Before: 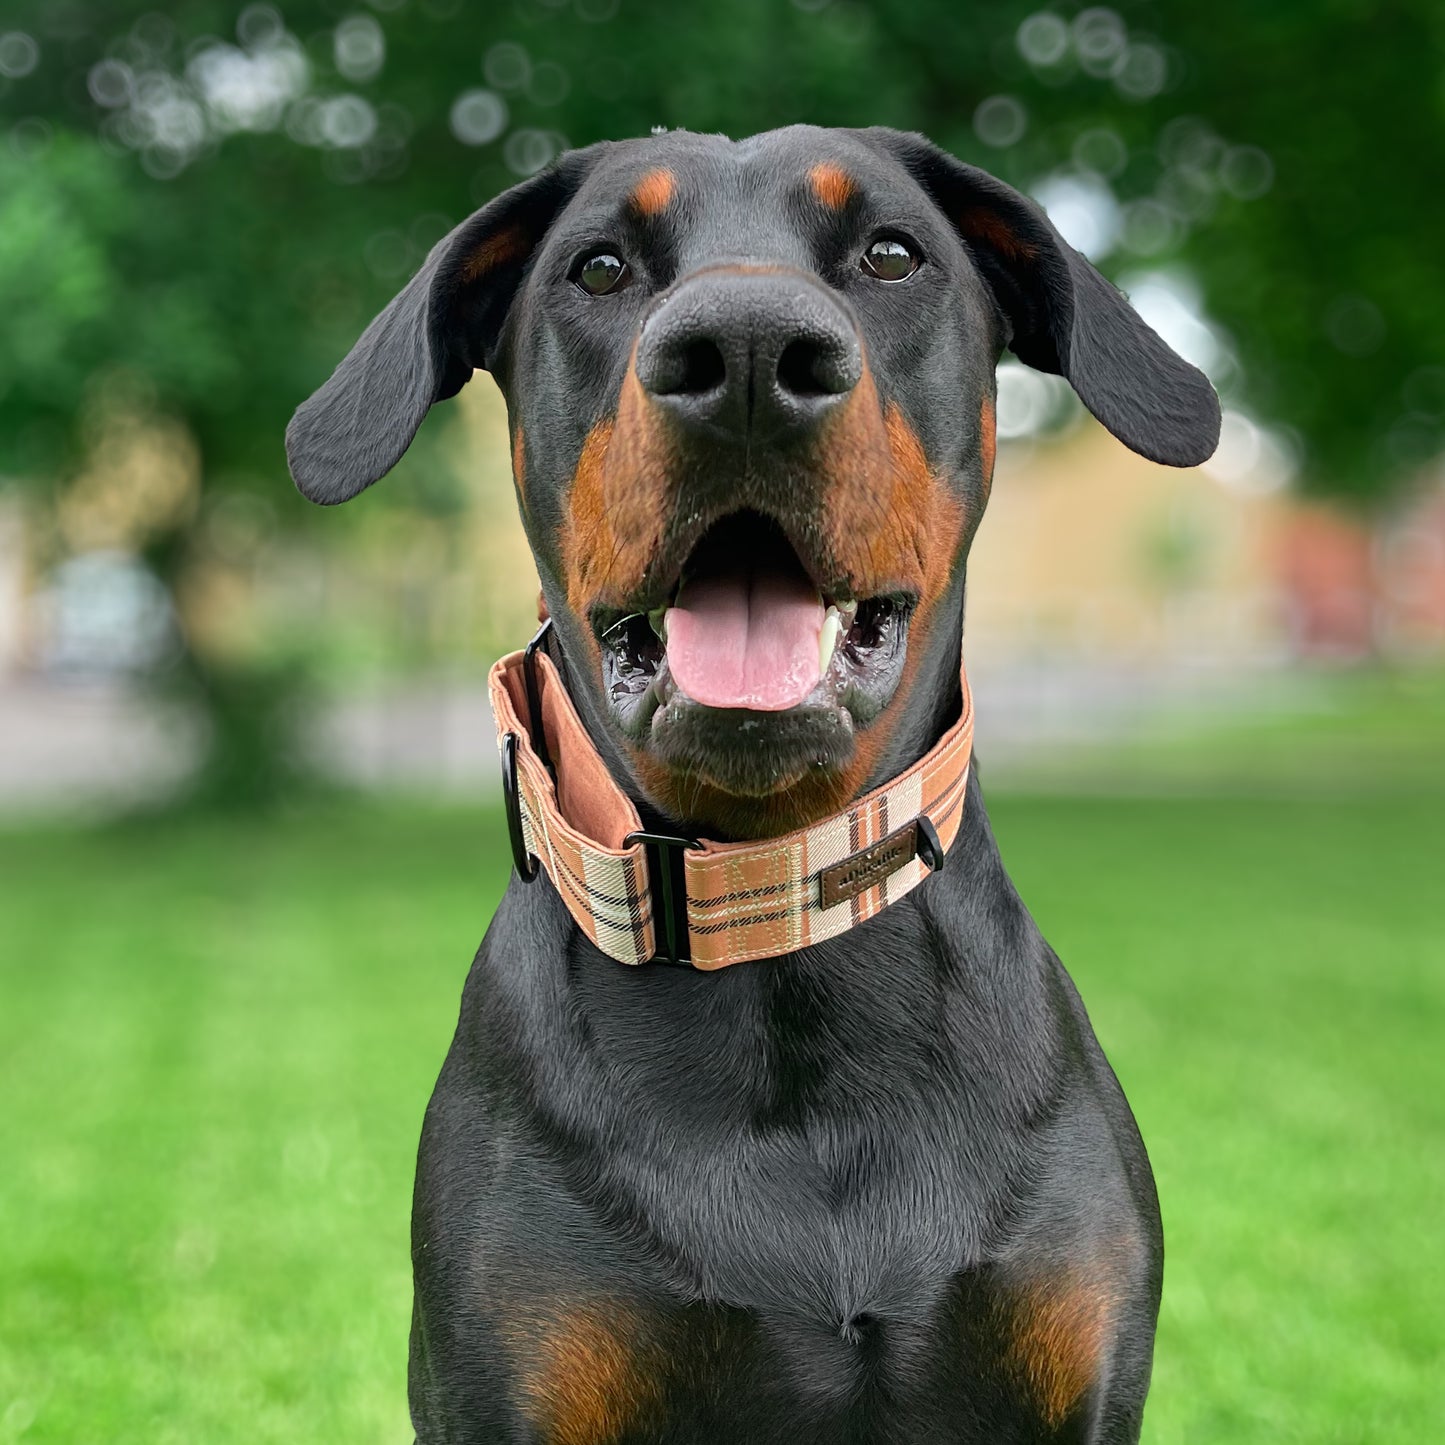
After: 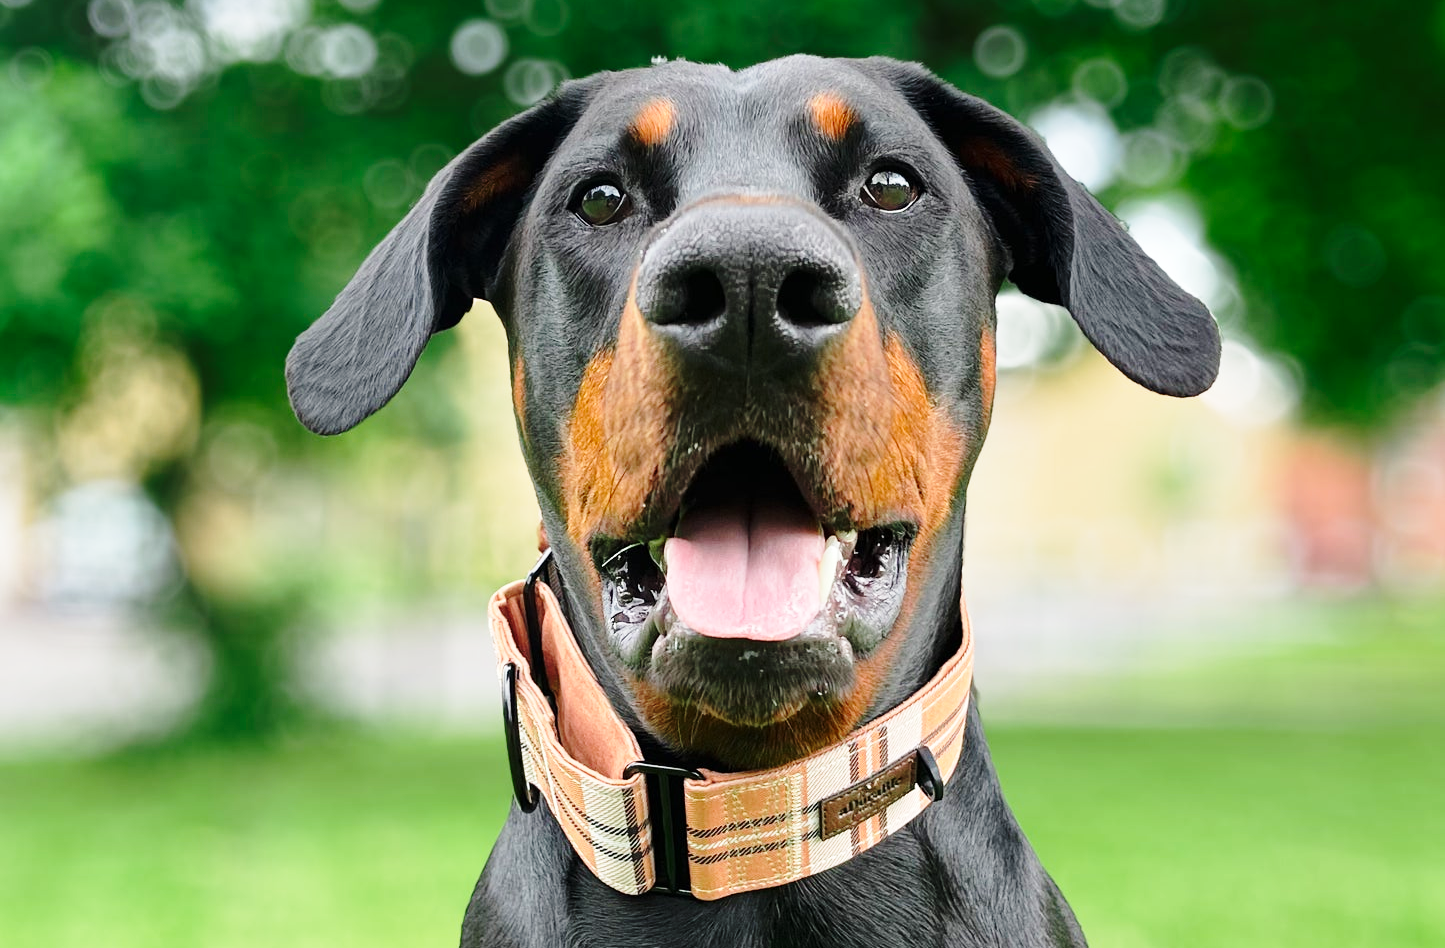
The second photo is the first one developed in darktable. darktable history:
base curve: curves: ch0 [(0, 0) (0.028, 0.03) (0.121, 0.232) (0.46, 0.748) (0.859, 0.968) (1, 1)], preserve colors none
crop and rotate: top 4.848%, bottom 29.503%
